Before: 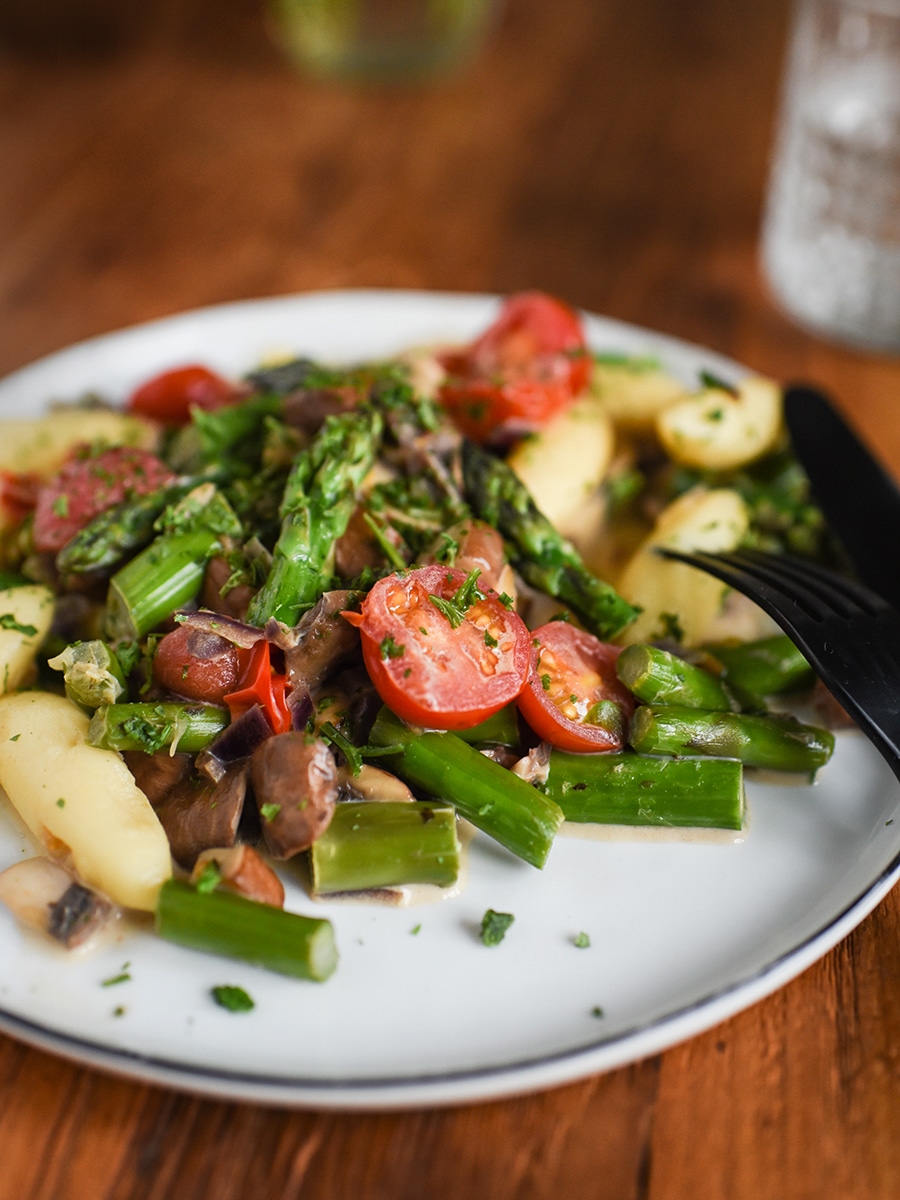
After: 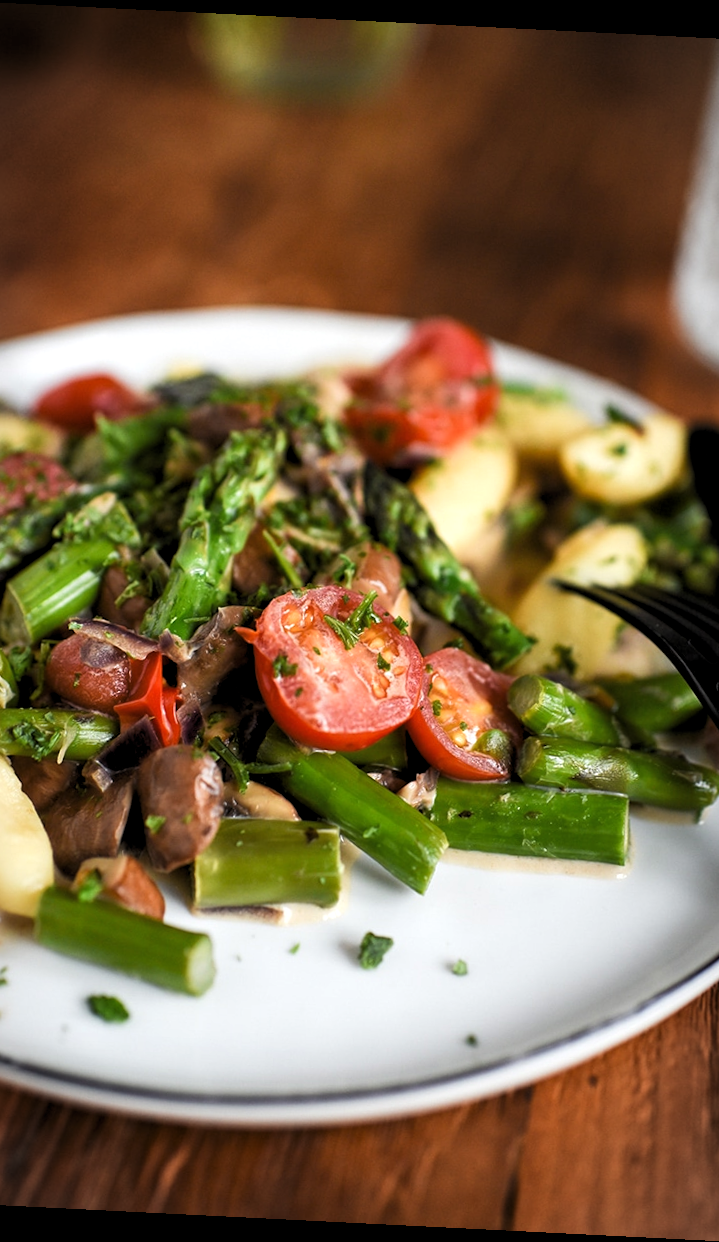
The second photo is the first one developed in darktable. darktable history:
crop and rotate: angle -2.87°, left 14.073%, top 0.043%, right 10.933%, bottom 0.057%
levels: levels [0.062, 0.494, 0.925]
vignetting: fall-off start 100.26%, fall-off radius 65.31%, automatic ratio true
